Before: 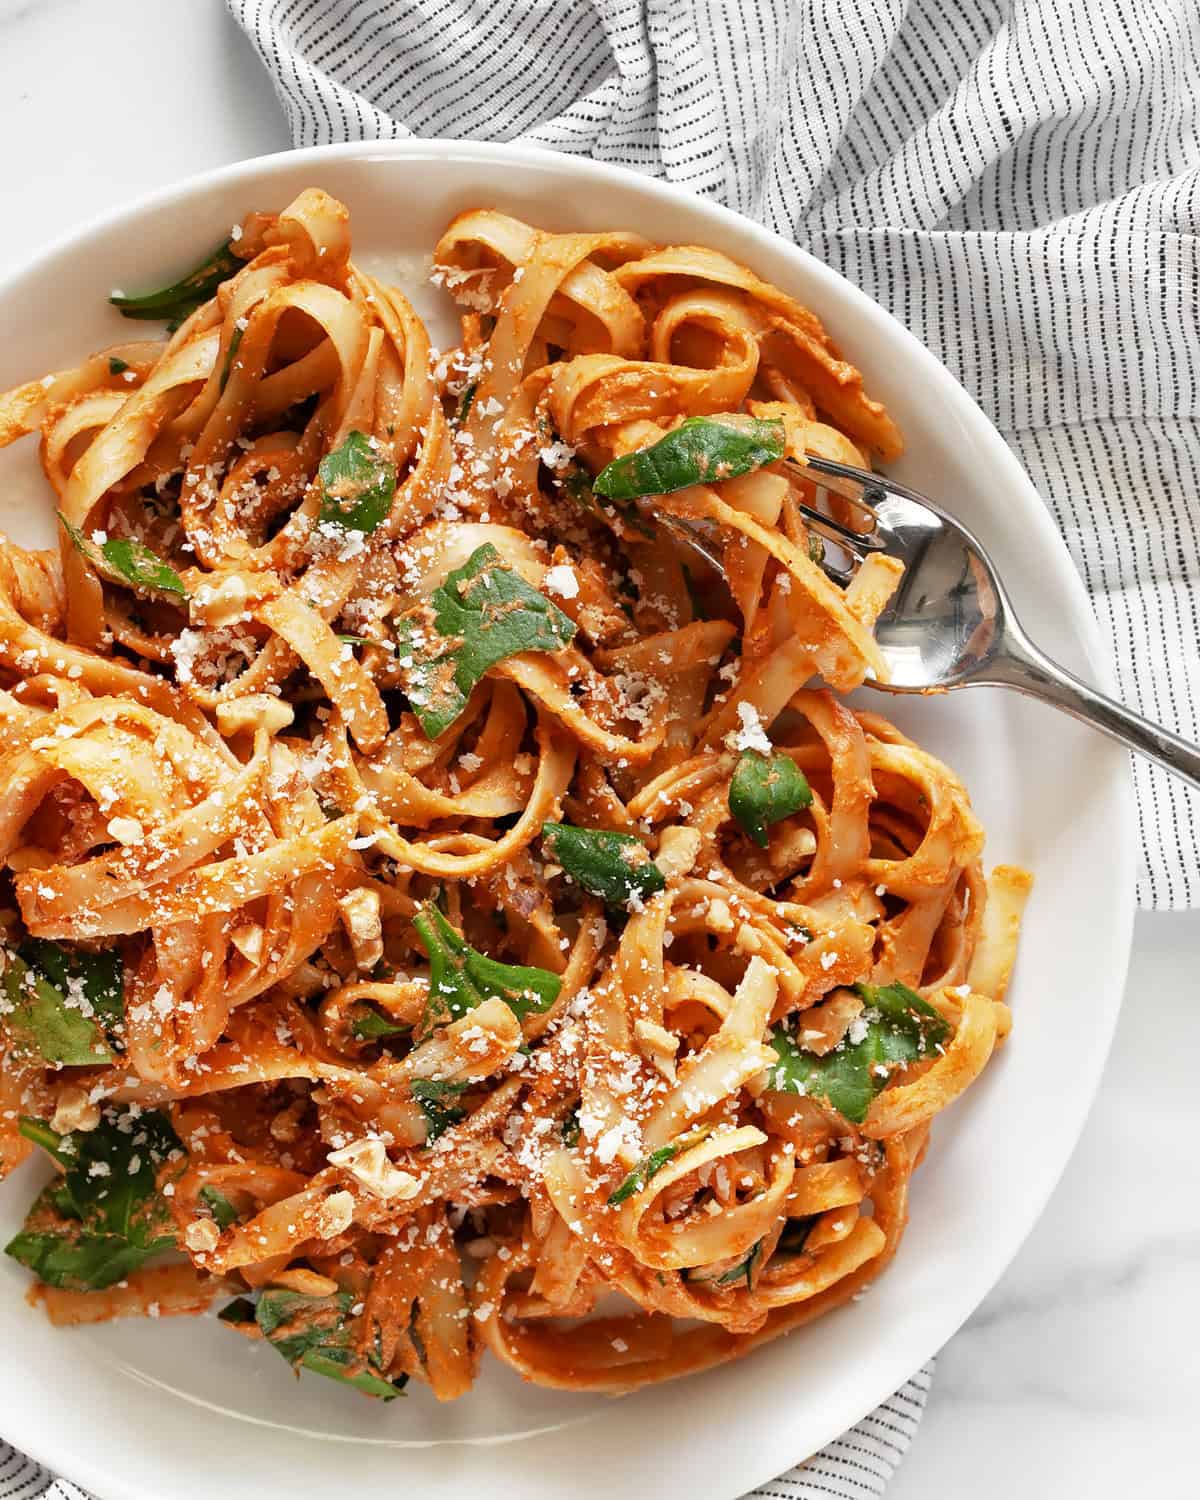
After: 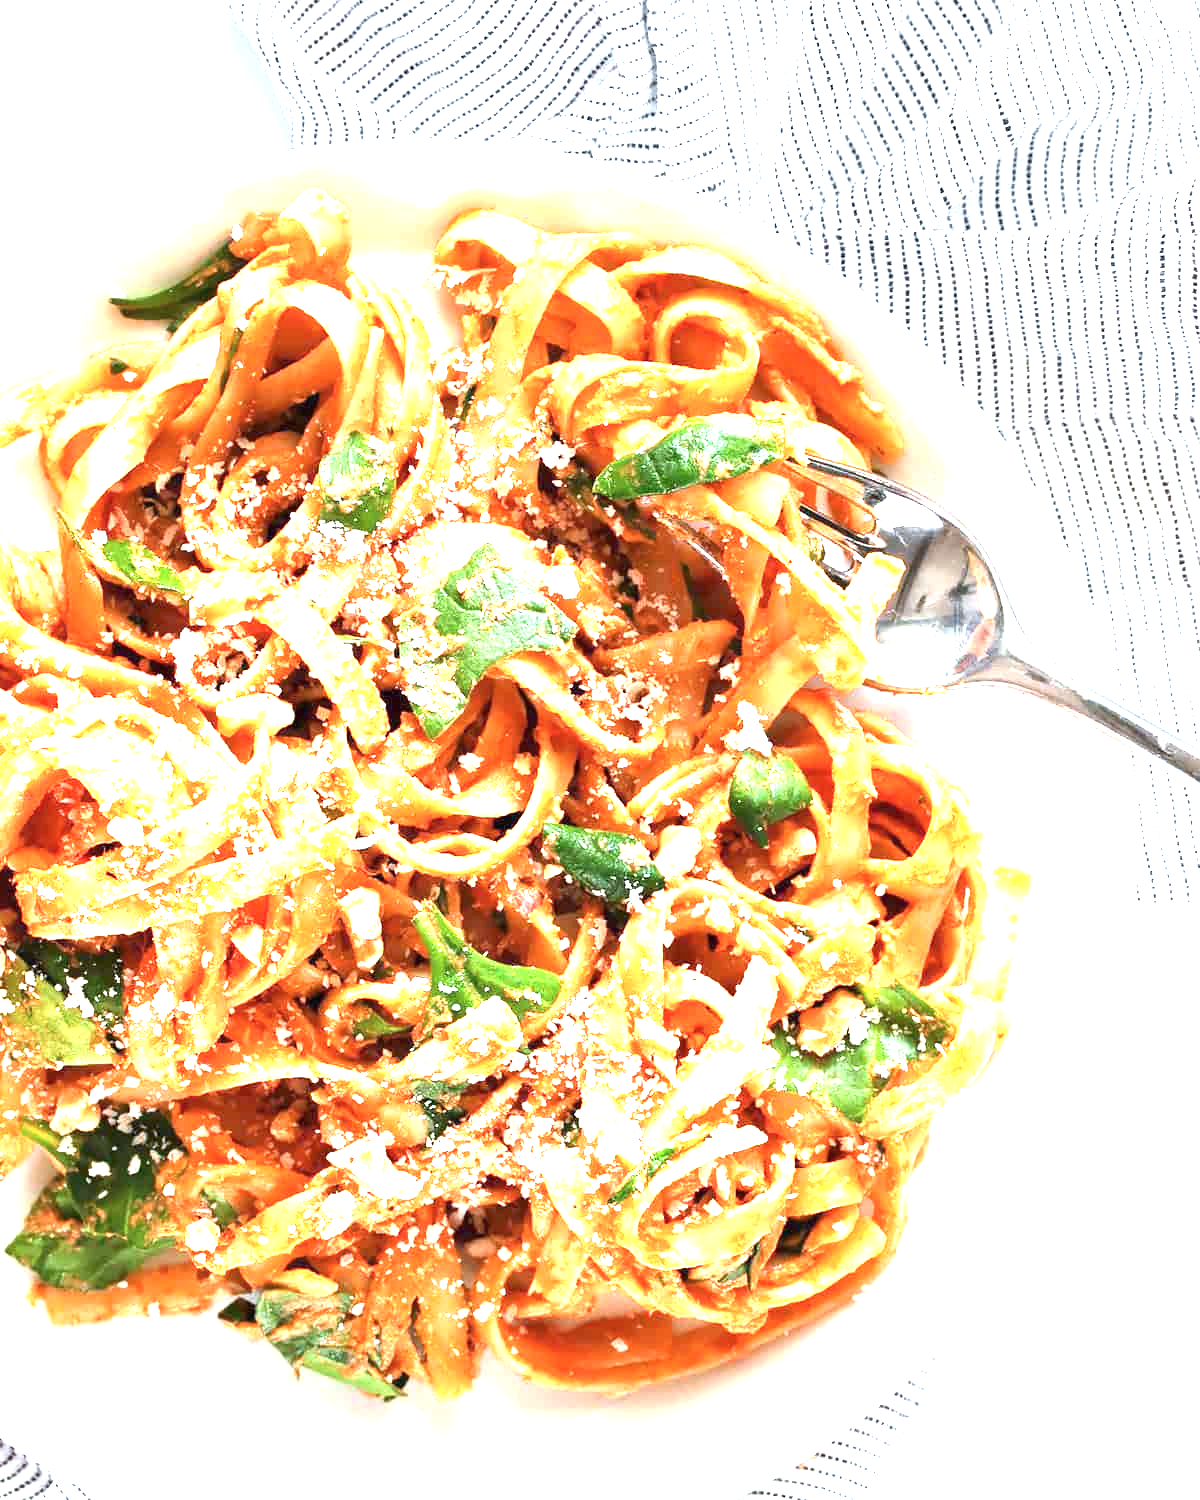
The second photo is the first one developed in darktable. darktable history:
exposure: black level correction 0, exposure 2.117 EV, compensate highlight preservation false
color calibration: illuminant custom, x 0.368, y 0.373, temperature 4349.47 K
